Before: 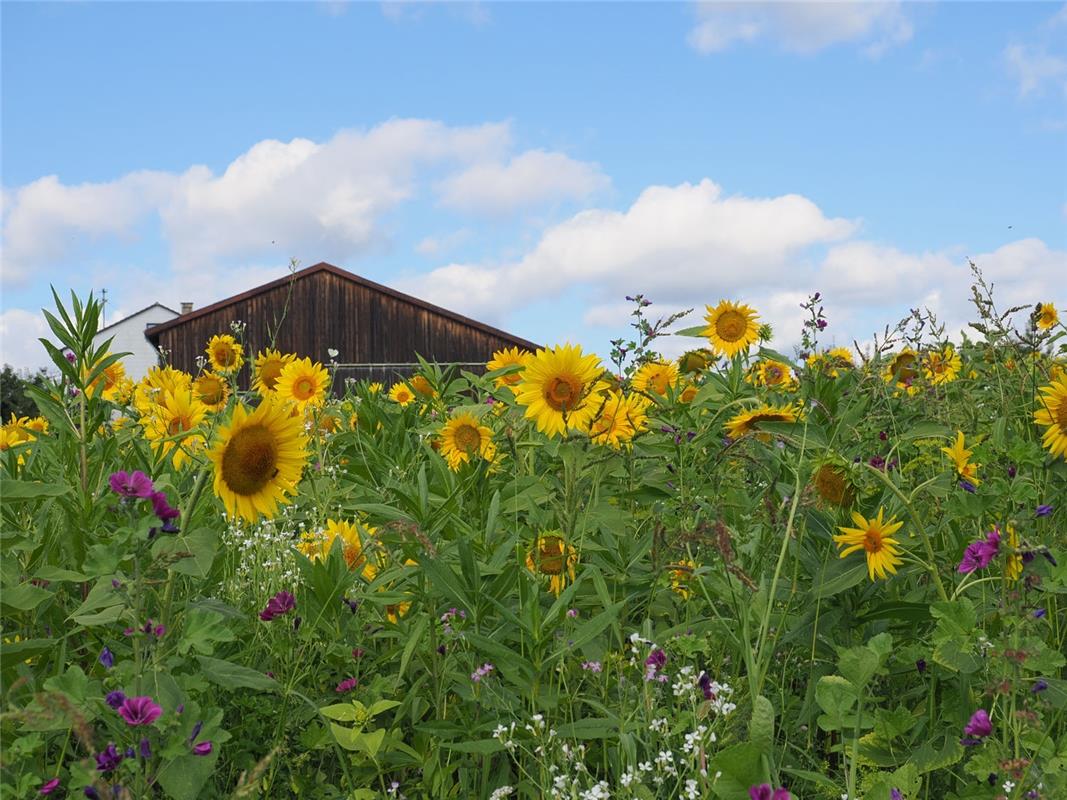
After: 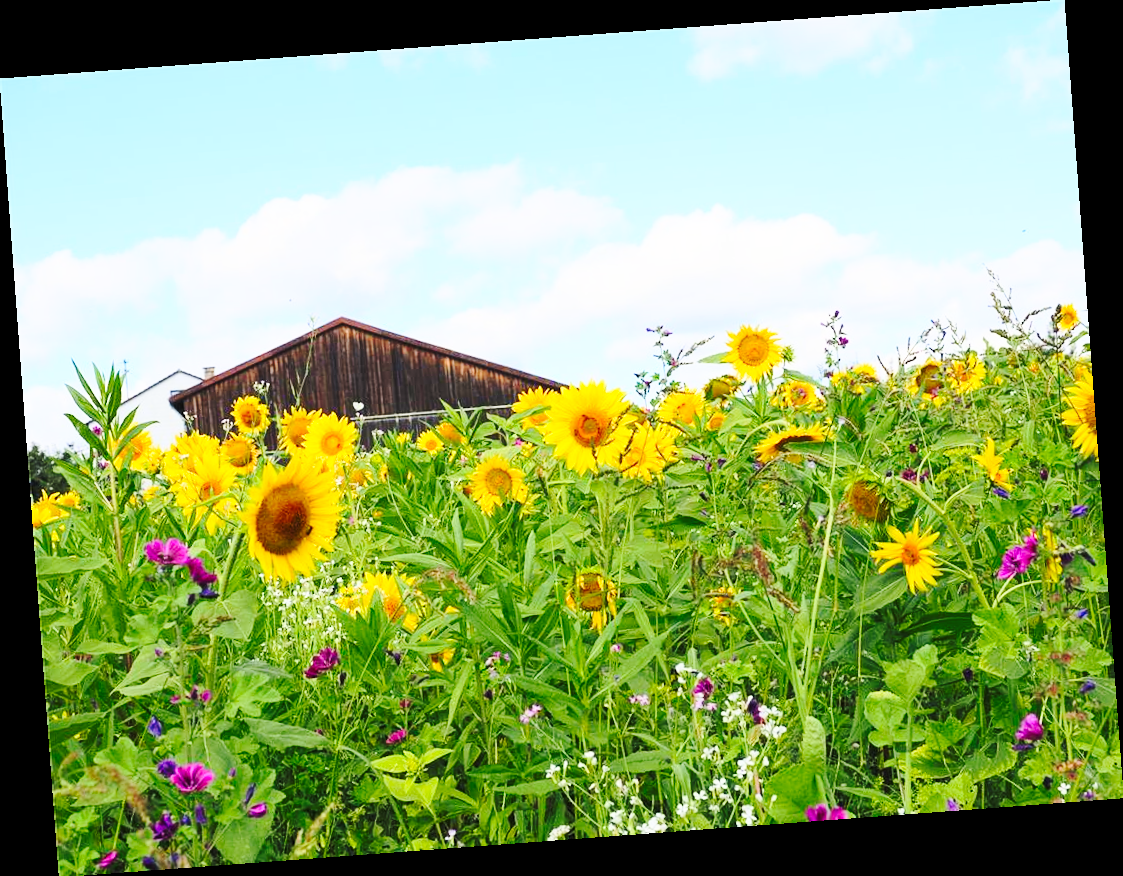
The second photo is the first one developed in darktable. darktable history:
base curve: curves: ch0 [(0, 0) (0.032, 0.037) (0.105, 0.228) (0.435, 0.76) (0.856, 0.983) (1, 1)], preserve colors none
contrast brightness saturation: contrast 0.2, brightness 0.16, saturation 0.22
rotate and perspective: rotation -4.25°, automatic cropping off
